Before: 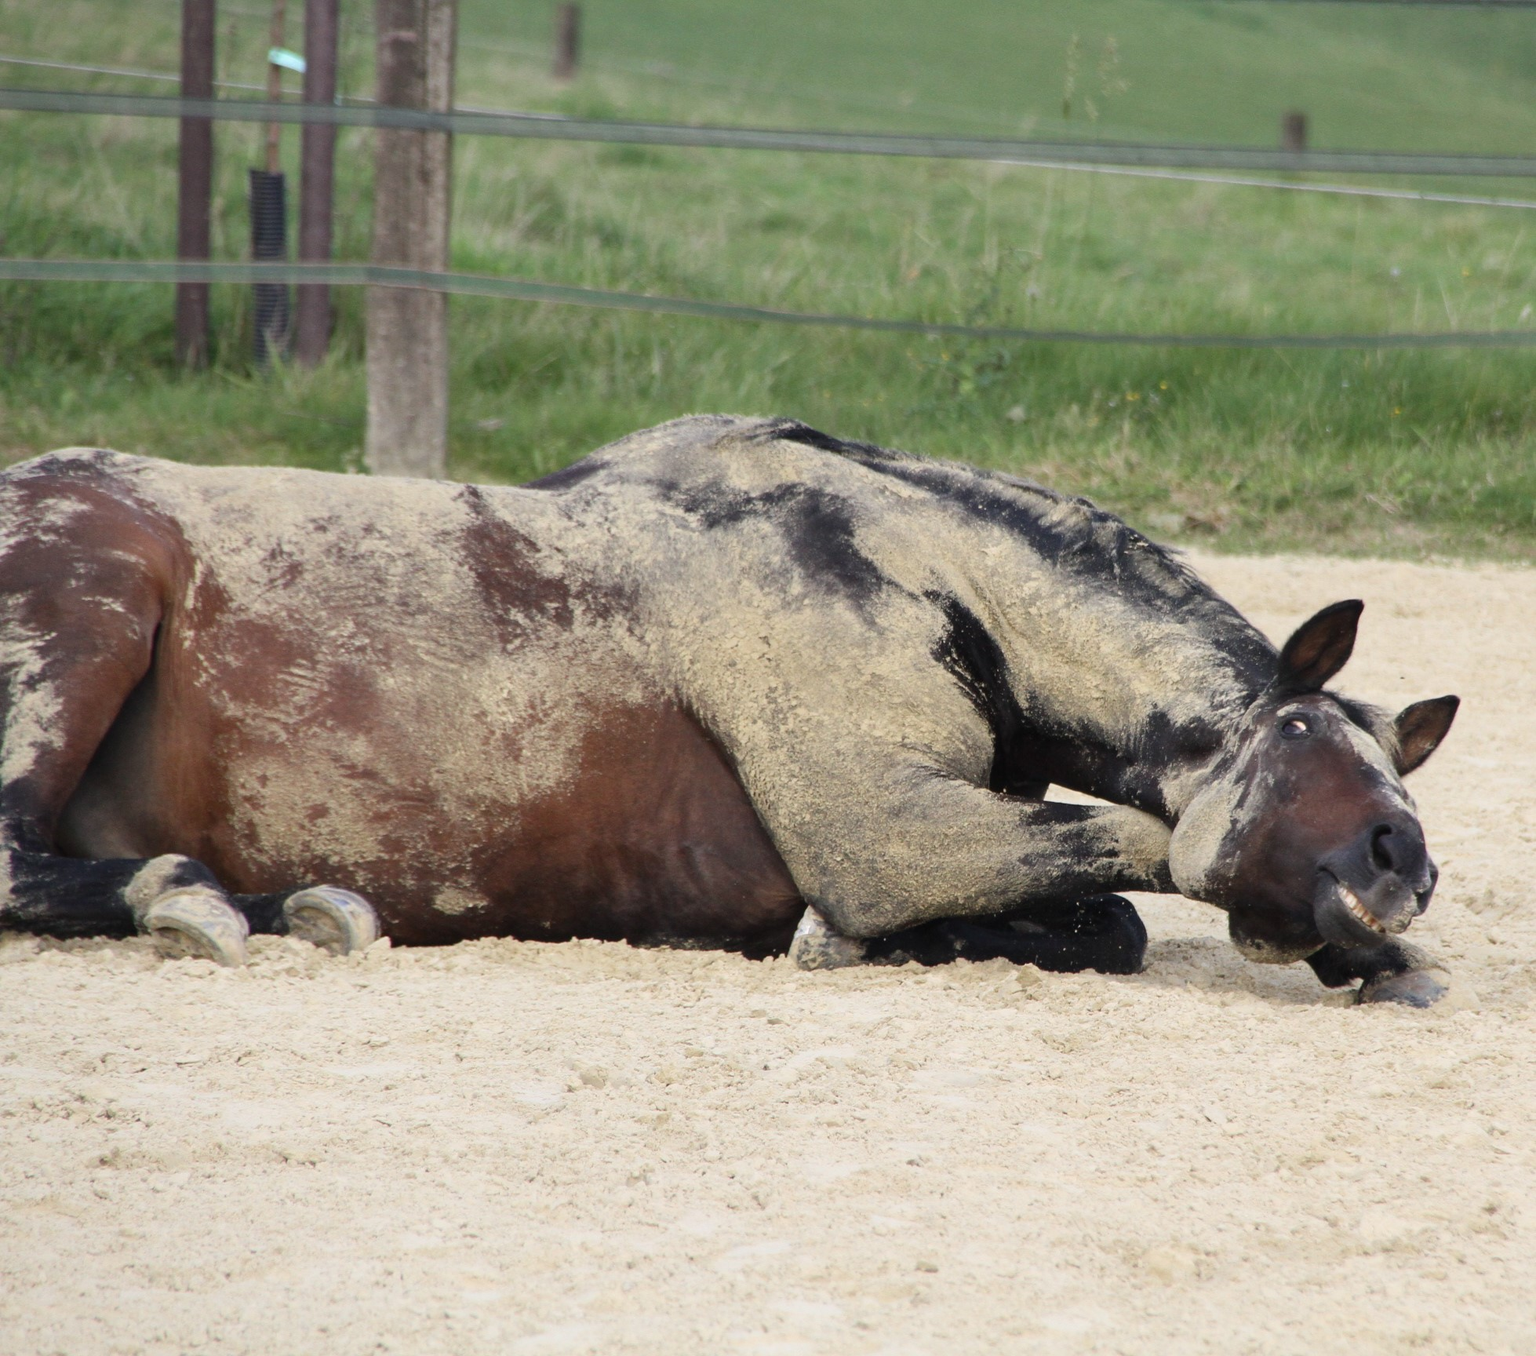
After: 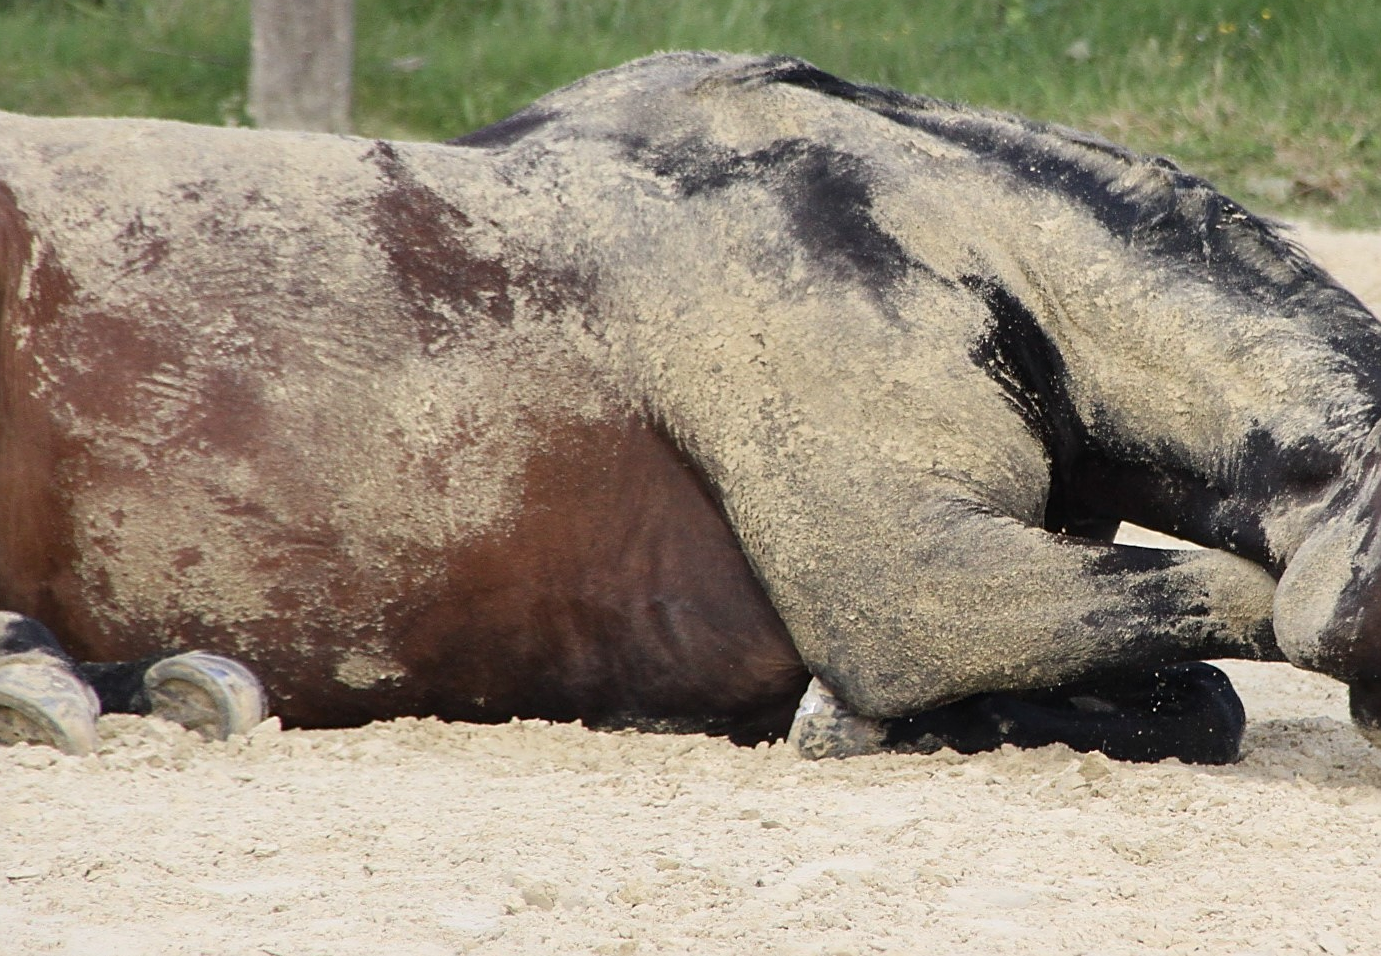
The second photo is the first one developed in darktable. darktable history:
crop: left 11.123%, top 27.61%, right 18.3%, bottom 17.034%
sharpen: on, module defaults
